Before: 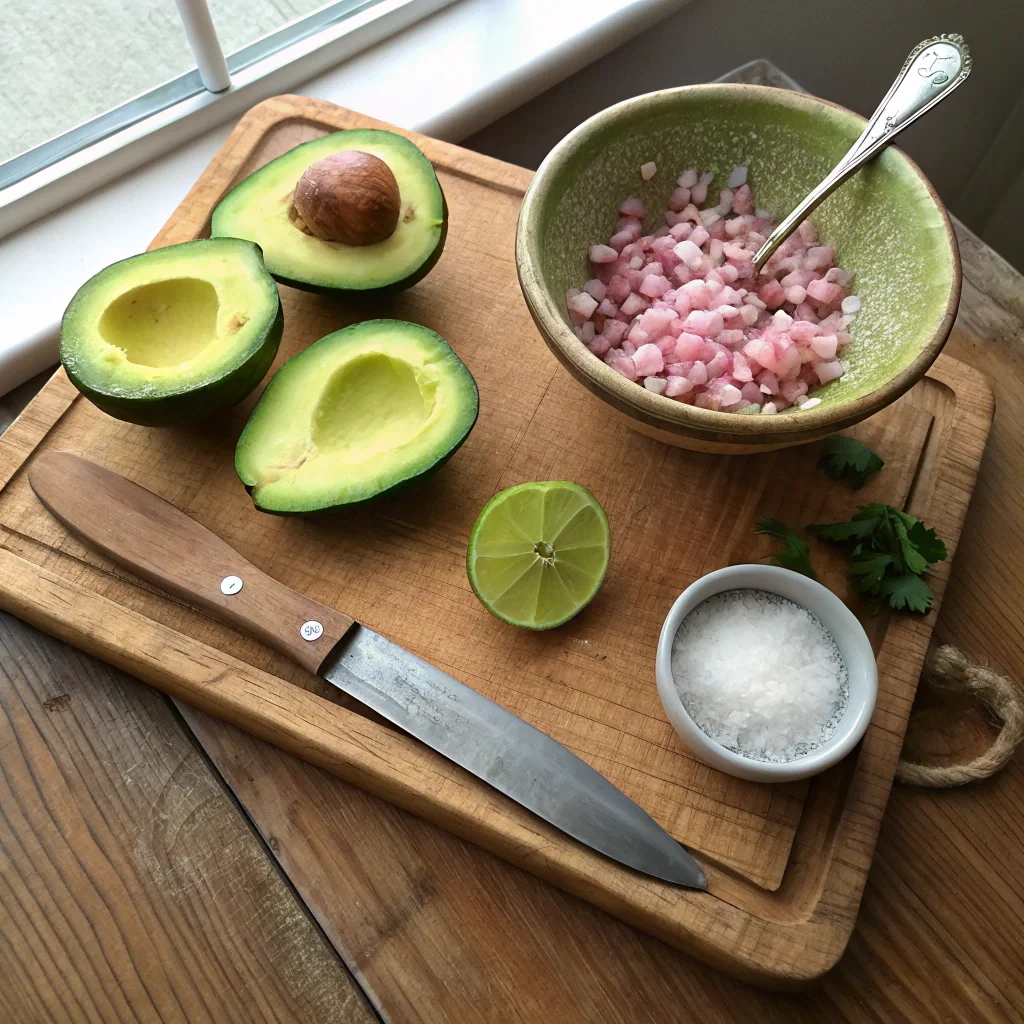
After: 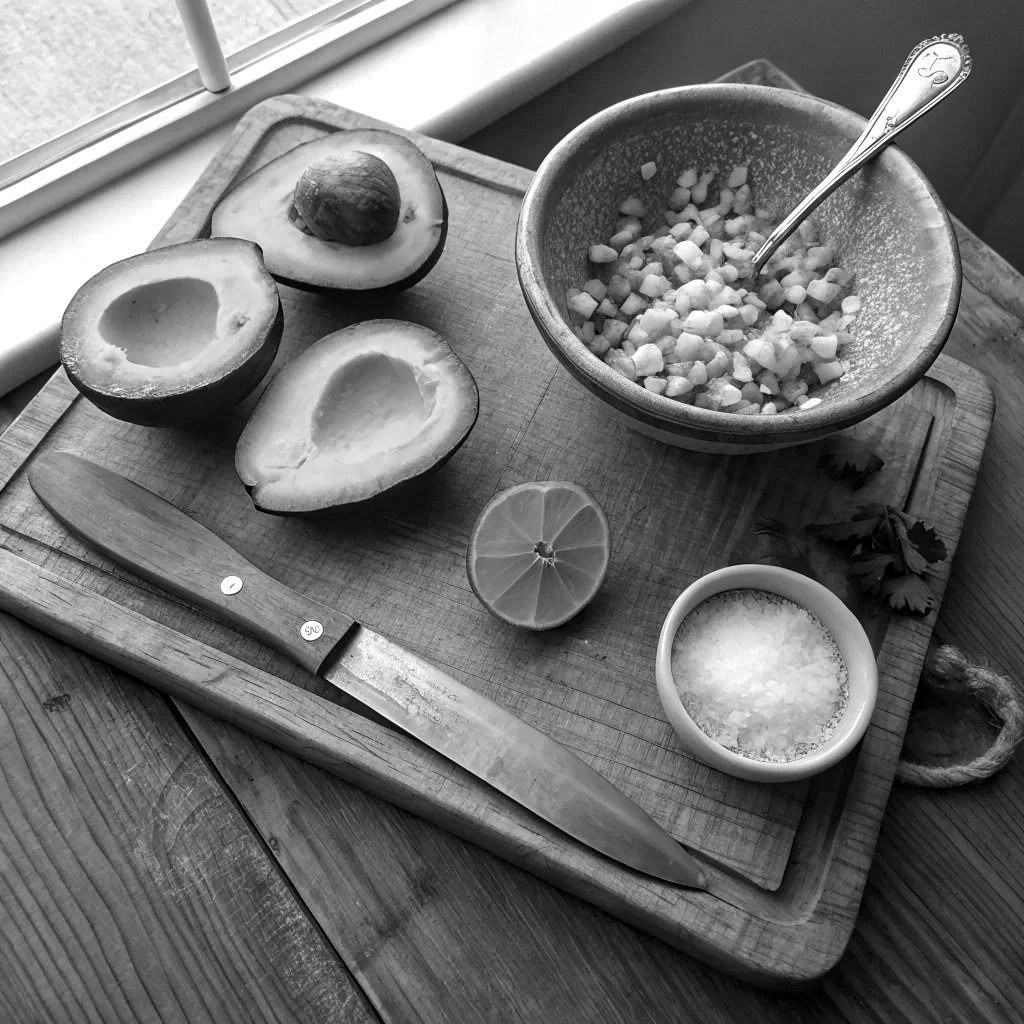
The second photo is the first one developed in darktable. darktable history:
local contrast: on, module defaults
color calibration: output gray [0.246, 0.254, 0.501, 0], illuminant custom, x 0.373, y 0.389, temperature 4262.69 K
